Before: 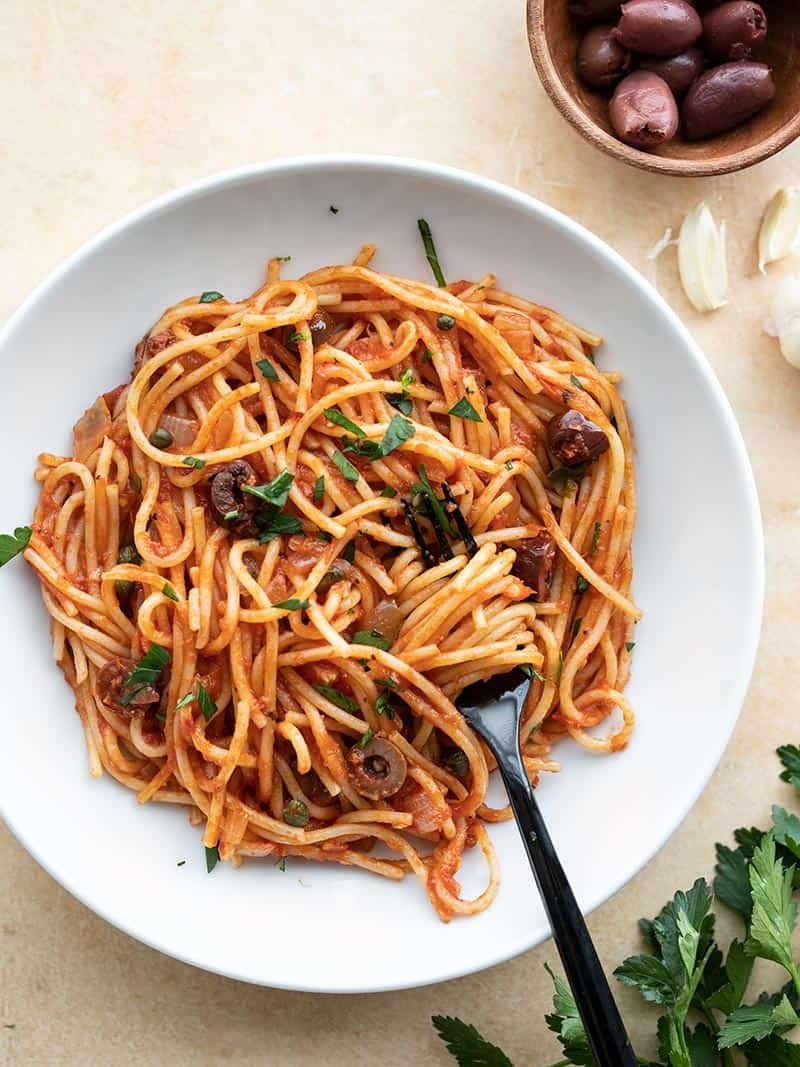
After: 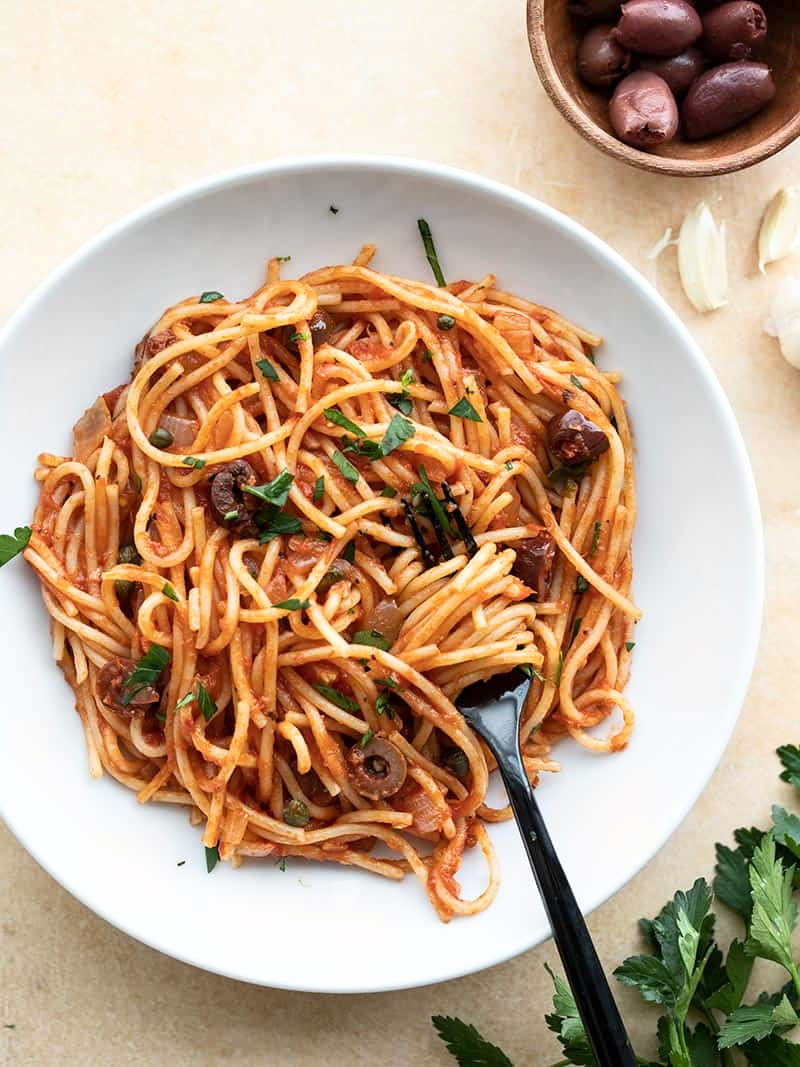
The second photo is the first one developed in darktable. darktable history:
color correction: highlights b* 0.038, saturation 0.987
shadows and highlights: shadows 1.56, highlights 40.05
